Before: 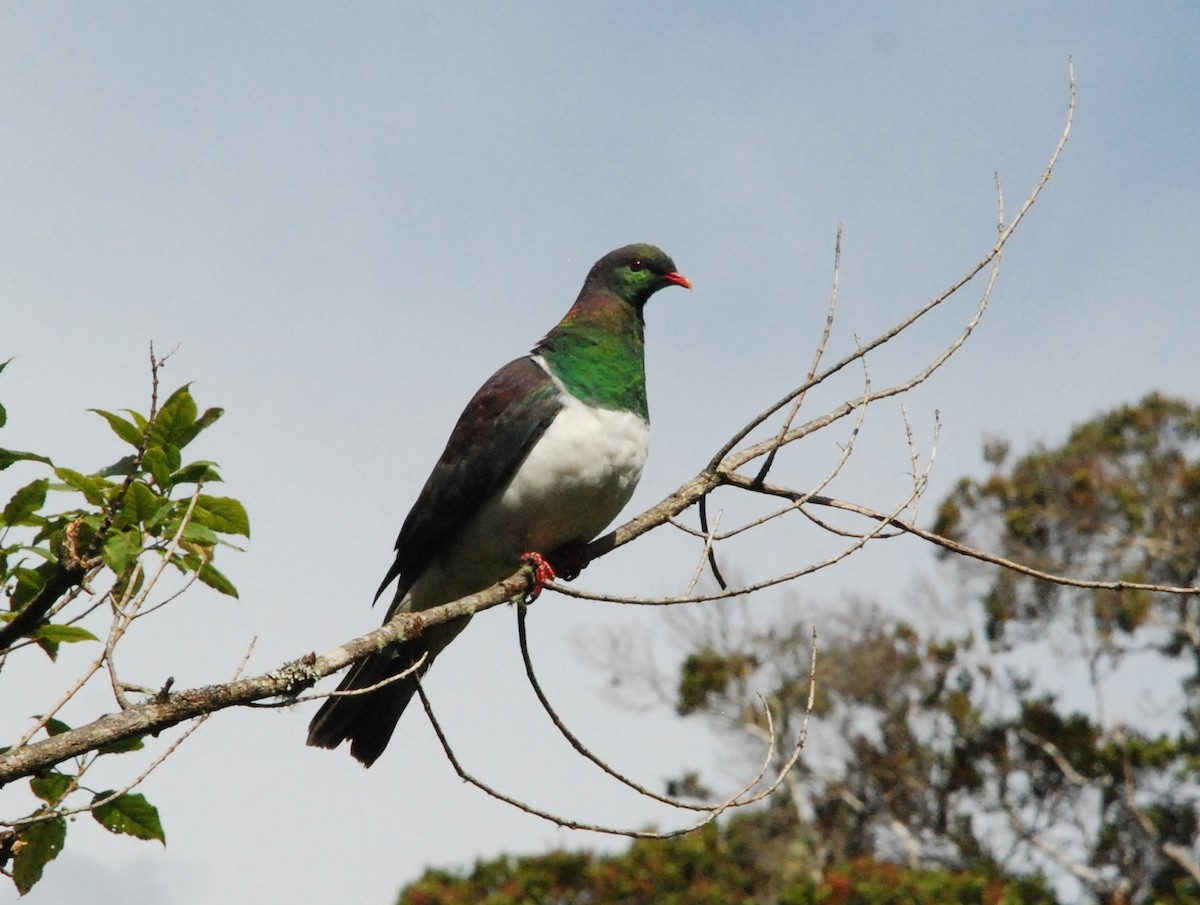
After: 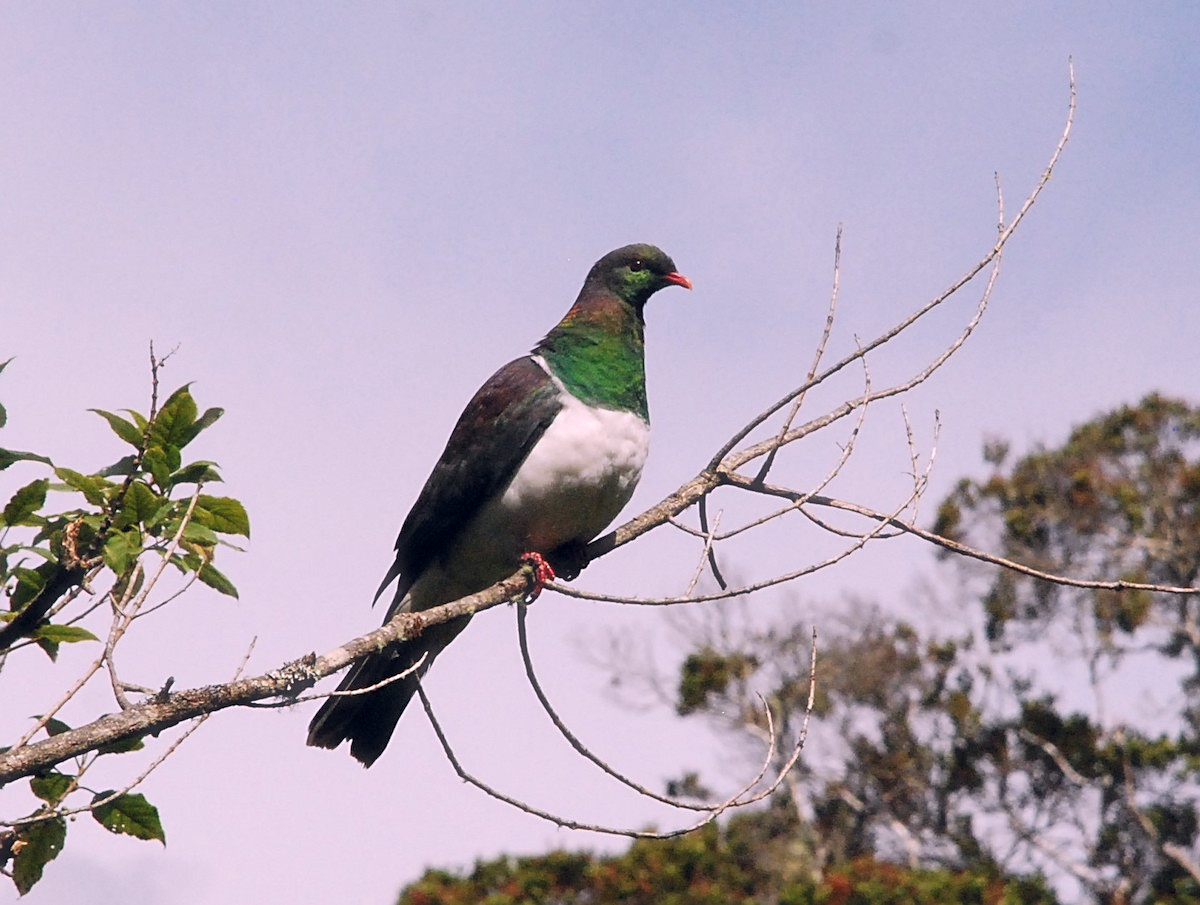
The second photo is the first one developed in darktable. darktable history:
local contrast: highlights 100%, shadows 100%, detail 120%, midtone range 0.2
haze removal: strength -0.1, adaptive false
sharpen: on, module defaults
color balance rgb: shadows lift › hue 87.51°, highlights gain › chroma 1.62%, highlights gain › hue 55.1°, global offset › chroma 0.06%, global offset › hue 253.66°, linear chroma grading › global chroma 0.5%
white balance: red 1.066, blue 1.119
